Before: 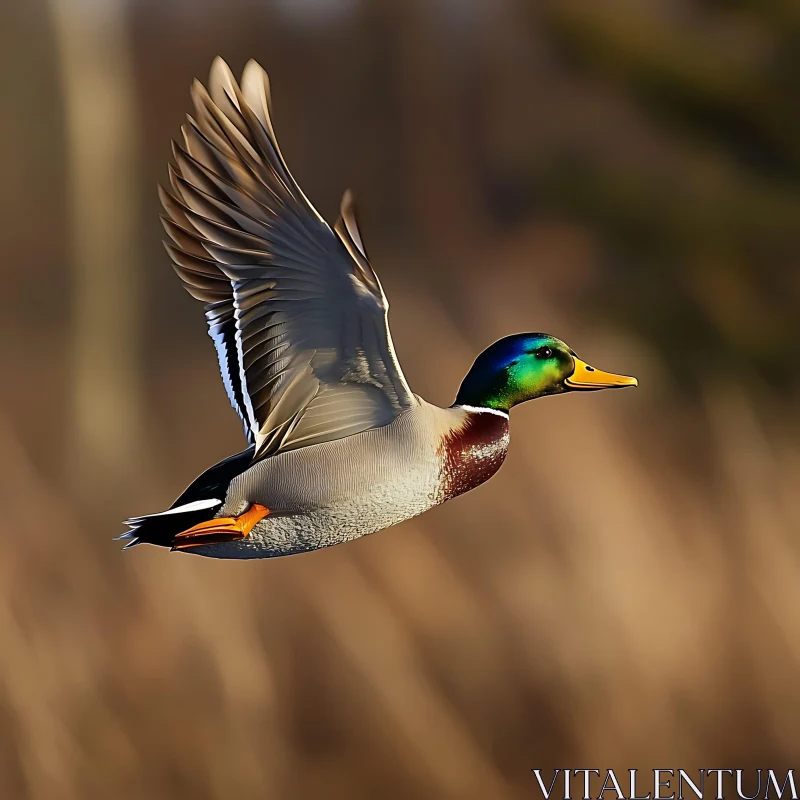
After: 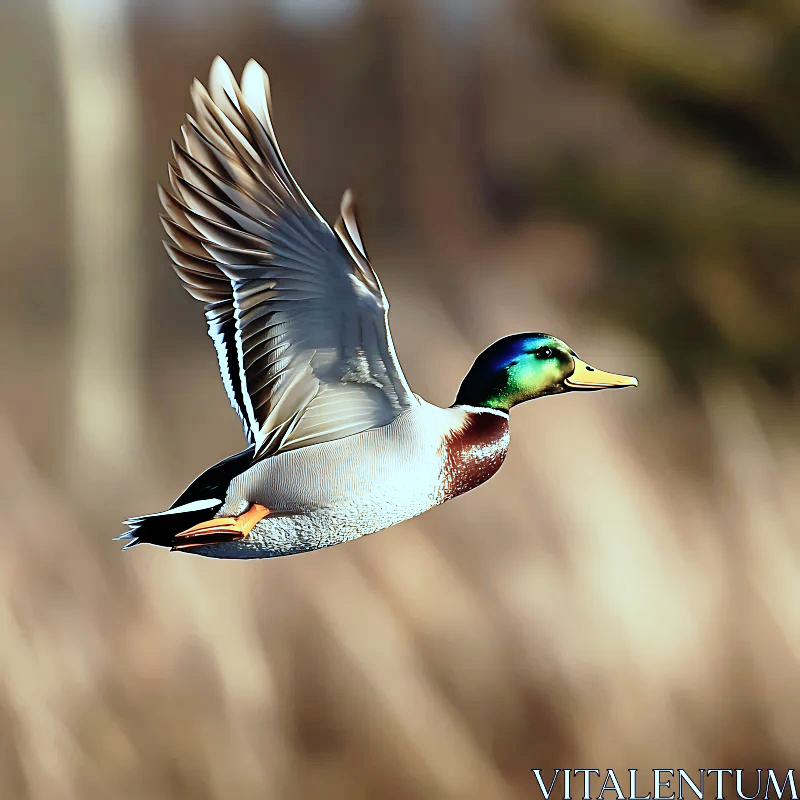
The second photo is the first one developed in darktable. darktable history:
color correction: highlights a* -13.06, highlights b* -17.96, saturation 0.706
exposure: compensate highlight preservation false
base curve: curves: ch0 [(0, 0) (0.012, 0.01) (0.073, 0.168) (0.31, 0.711) (0.645, 0.957) (1, 1)], preserve colors none
